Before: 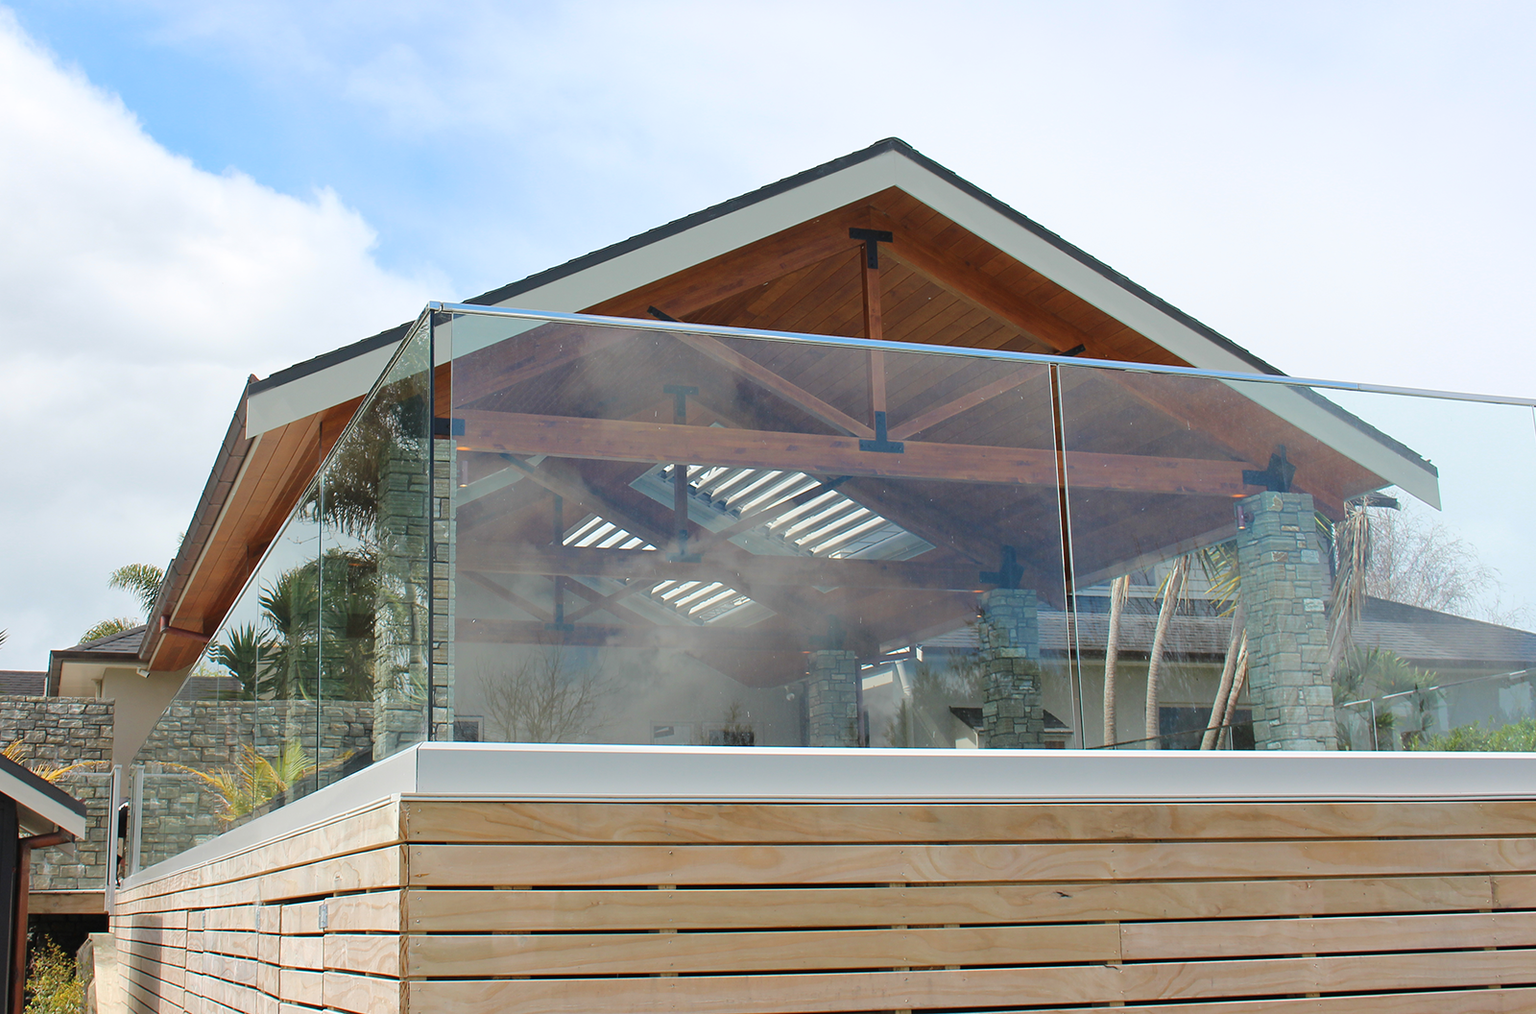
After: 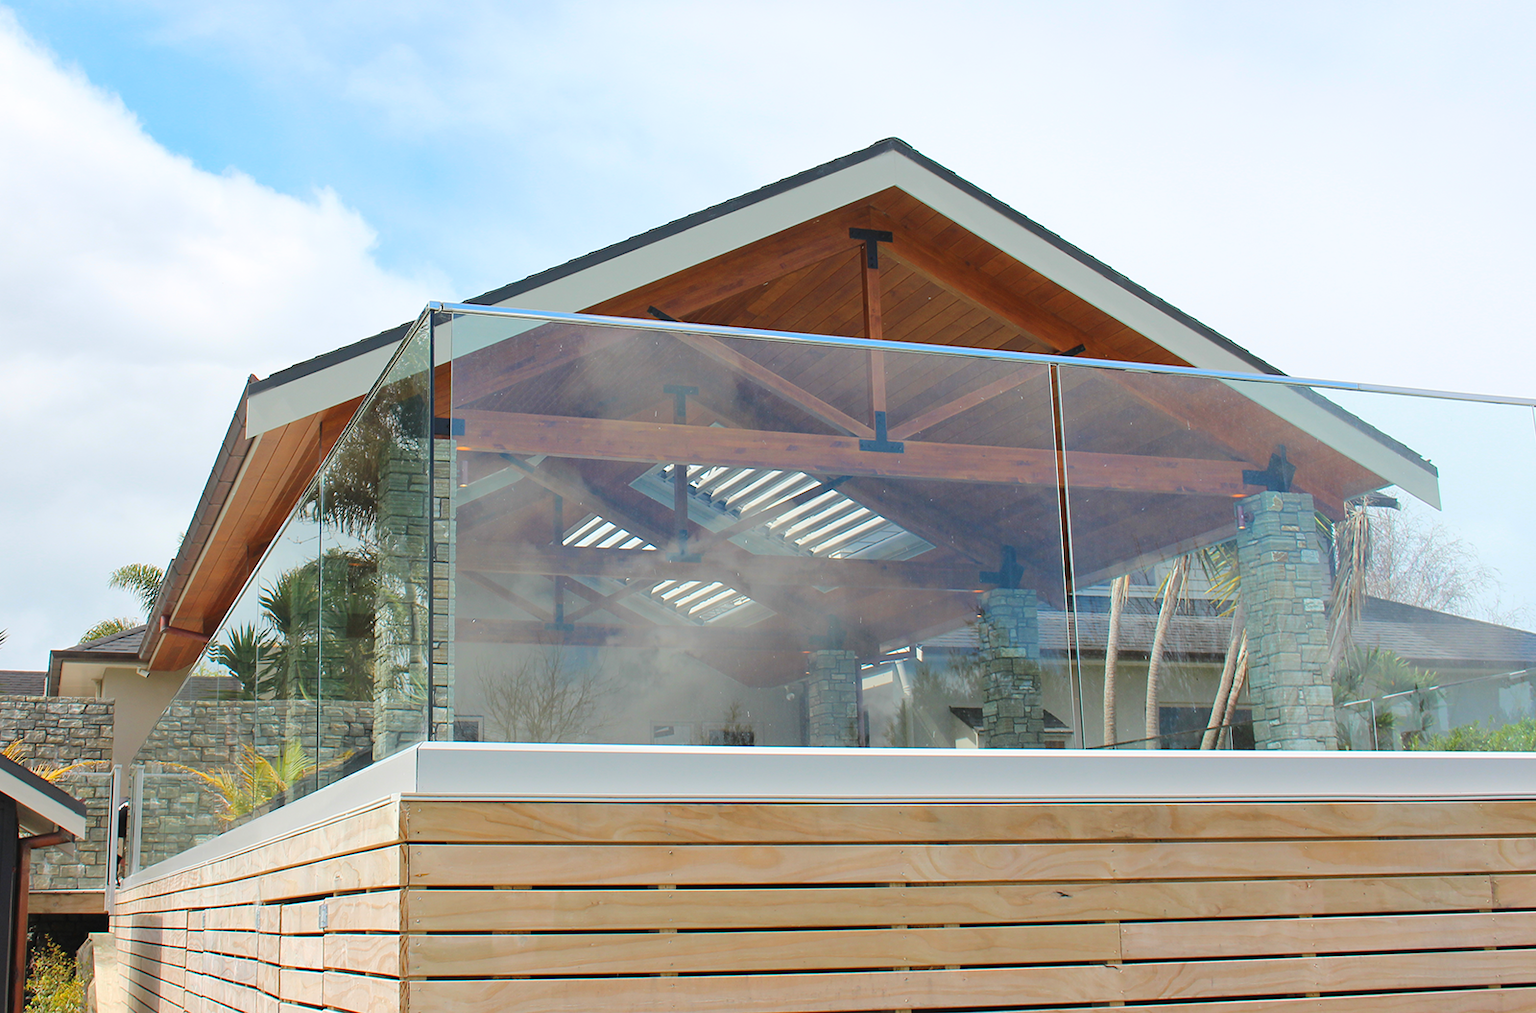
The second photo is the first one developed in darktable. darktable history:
contrast brightness saturation: contrast 0.072, brightness 0.071, saturation 0.183
